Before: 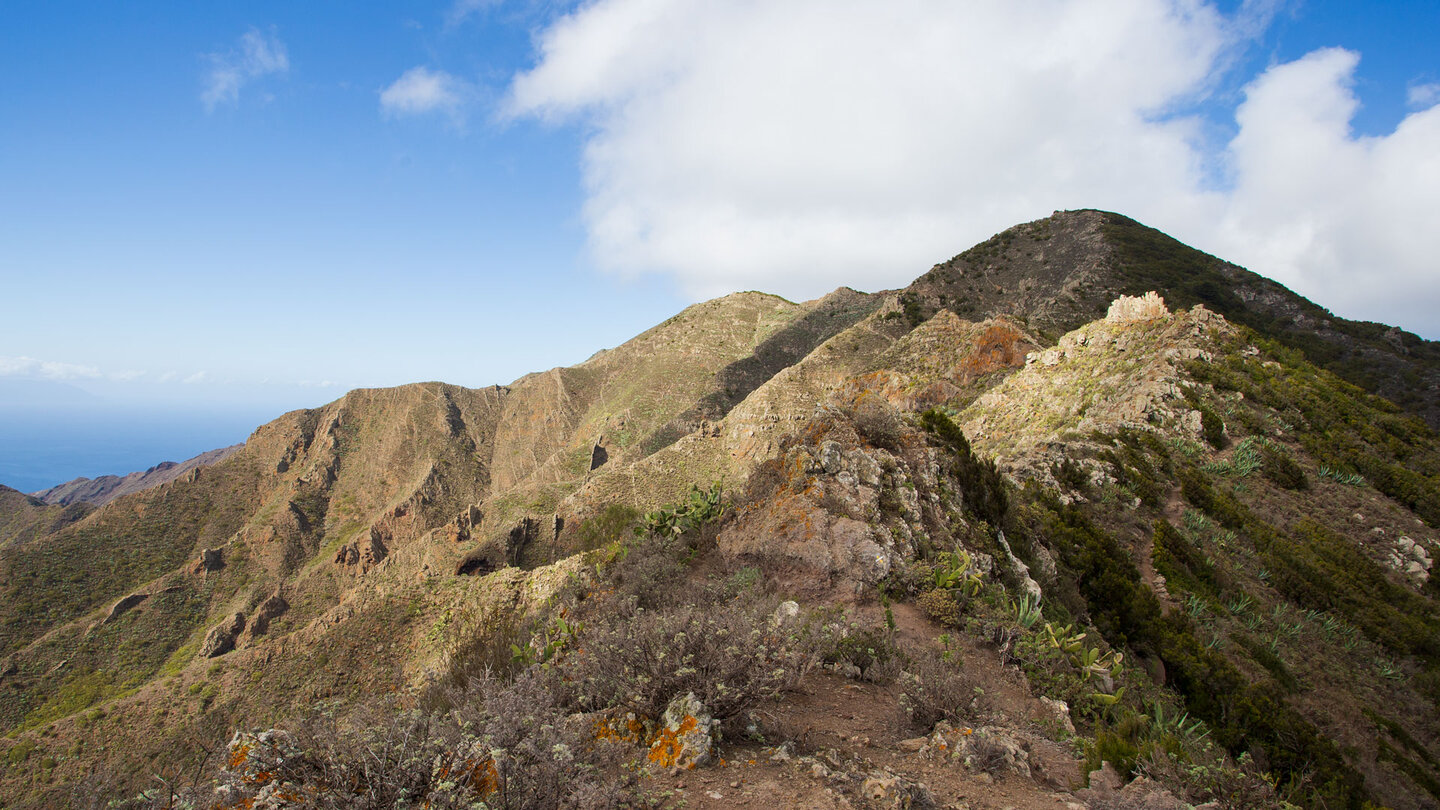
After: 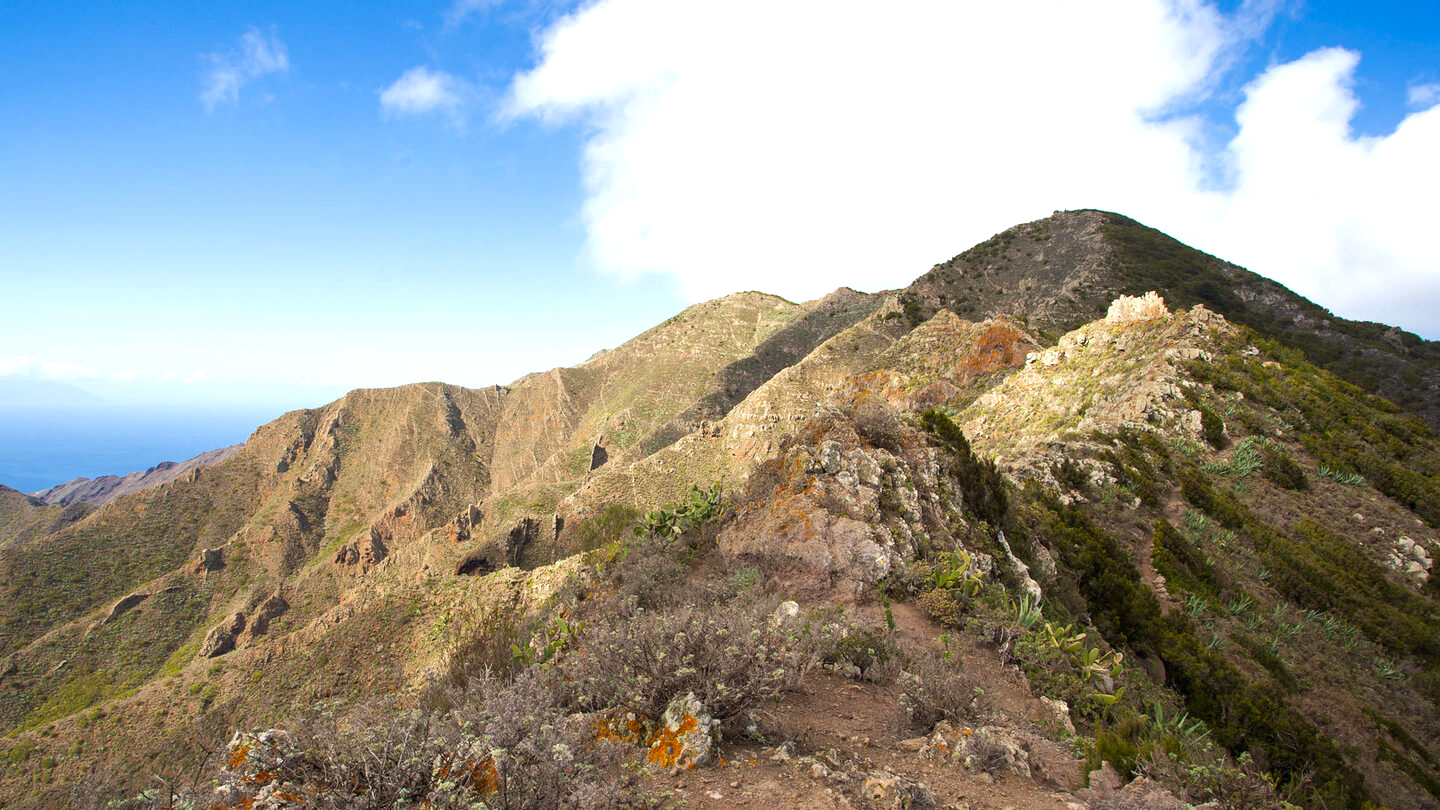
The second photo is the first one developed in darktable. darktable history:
rgb levels: preserve colors max RGB
color zones: curves: ch0 [(0, 0.444) (0.143, 0.442) (0.286, 0.441) (0.429, 0.441) (0.571, 0.441) (0.714, 0.441) (0.857, 0.442) (1, 0.444)]
exposure: black level correction 0, exposure 0.7 EV, compensate exposure bias true, compensate highlight preservation false
